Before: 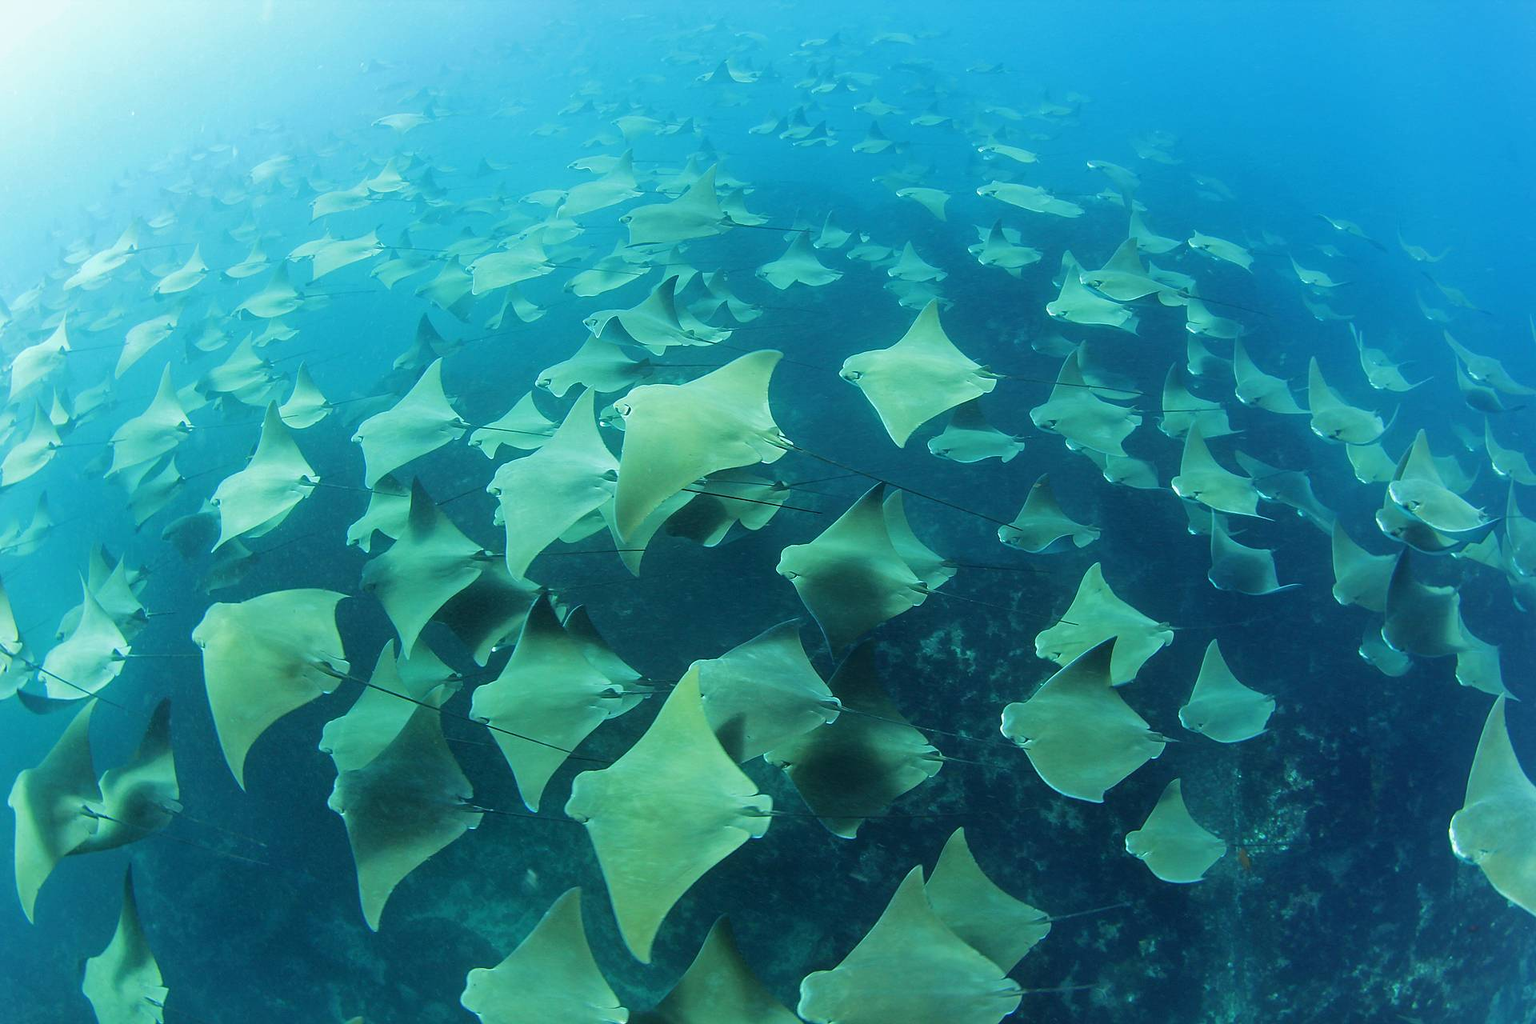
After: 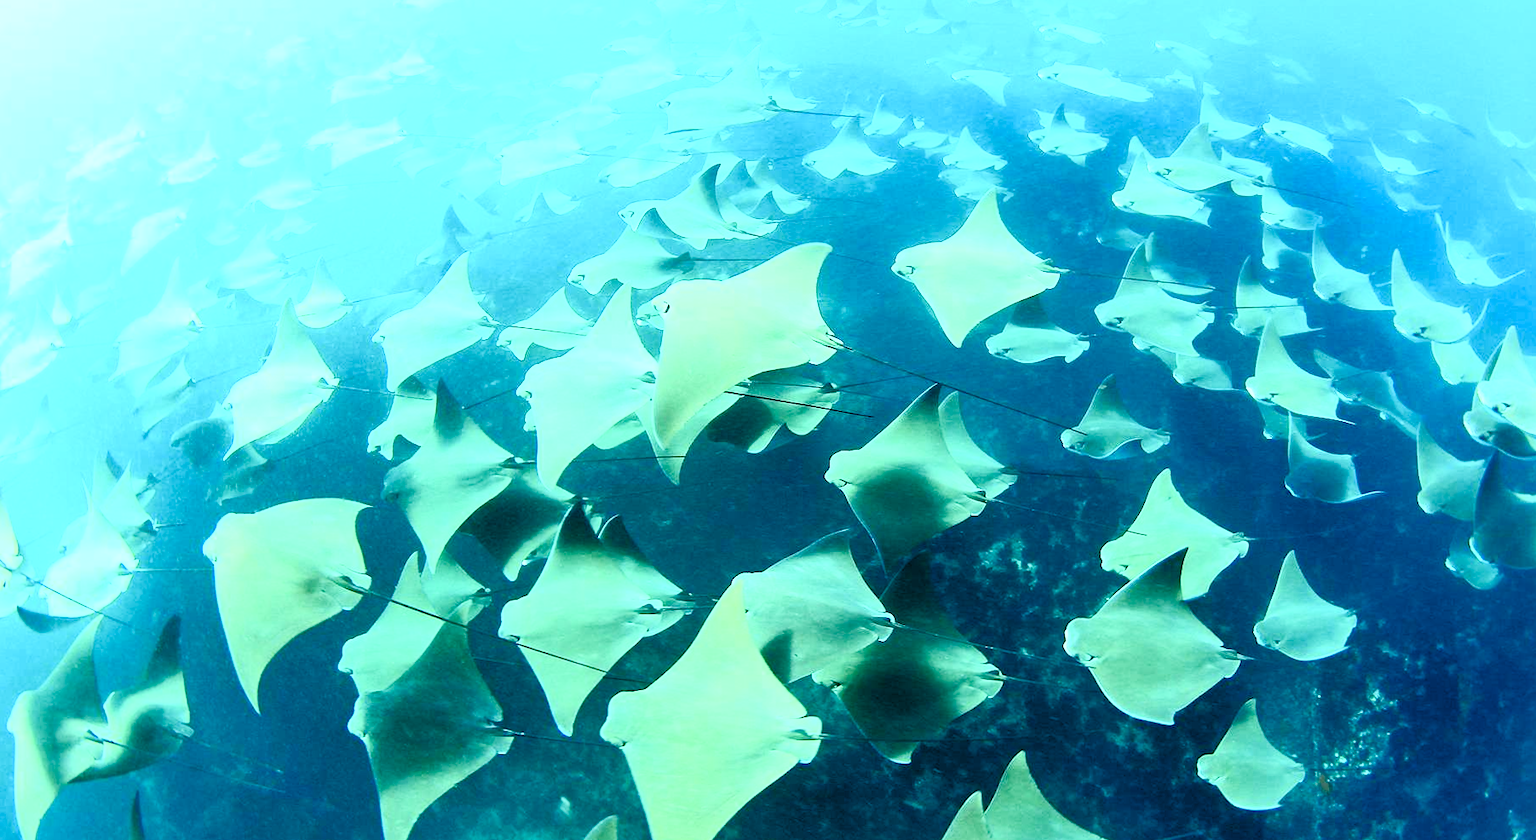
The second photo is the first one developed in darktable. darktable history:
crop and rotate: angle 0.105°, top 11.829%, right 5.814%, bottom 10.8%
exposure: exposure 0.019 EV, compensate highlight preservation false
color balance rgb: perceptual saturation grading › global saturation 0.837%, perceptual saturation grading › highlights -19.878%, perceptual saturation grading › shadows 19.977%
levels: black 3.91%, levels [0.093, 0.434, 0.988]
contrast brightness saturation: contrast 0.631, brightness 0.337, saturation 0.137
